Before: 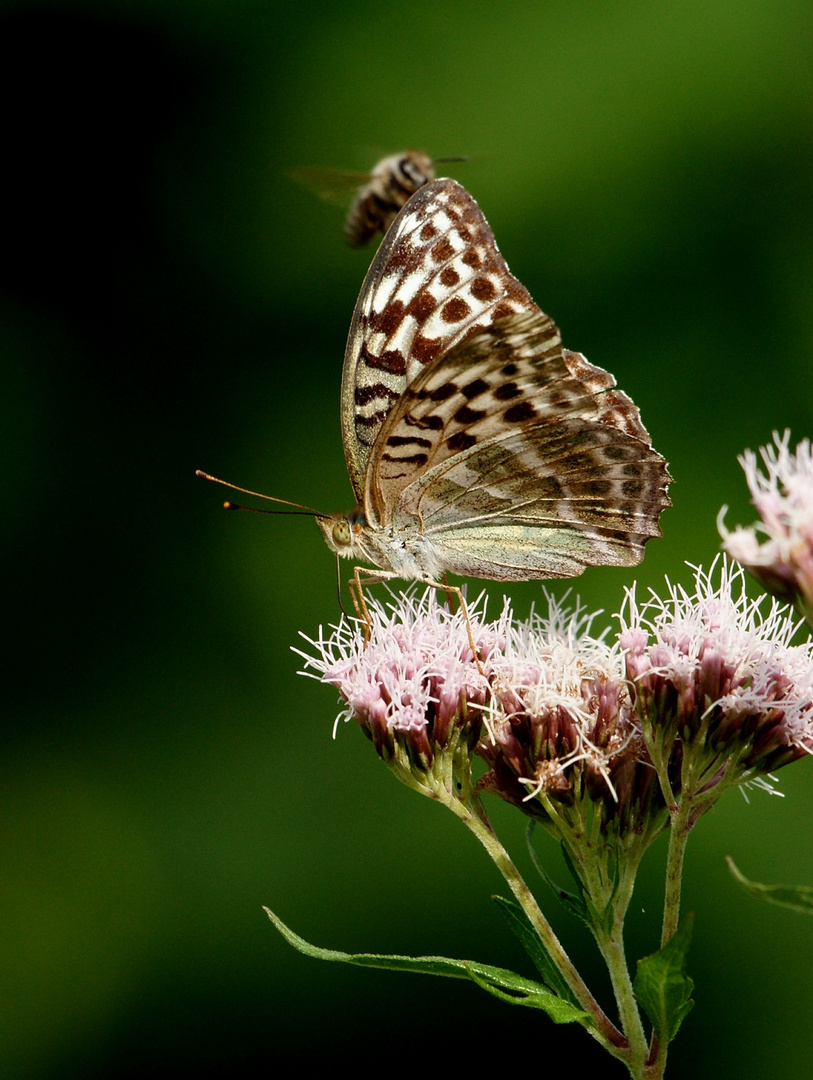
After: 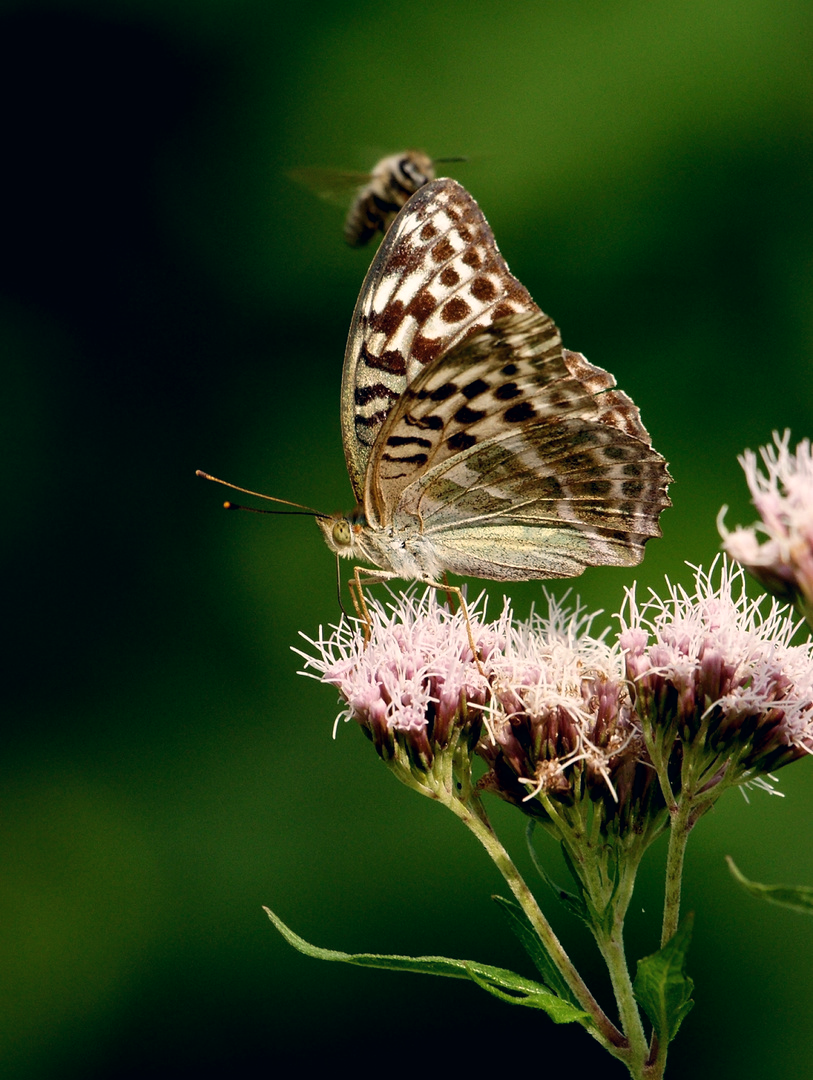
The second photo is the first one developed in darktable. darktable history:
local contrast: mode bilateral grid, contrast 20, coarseness 50, detail 120%, midtone range 0.2
color correction: highlights a* 5.38, highlights b* 5.3, shadows a* -4.26, shadows b* -5.11
